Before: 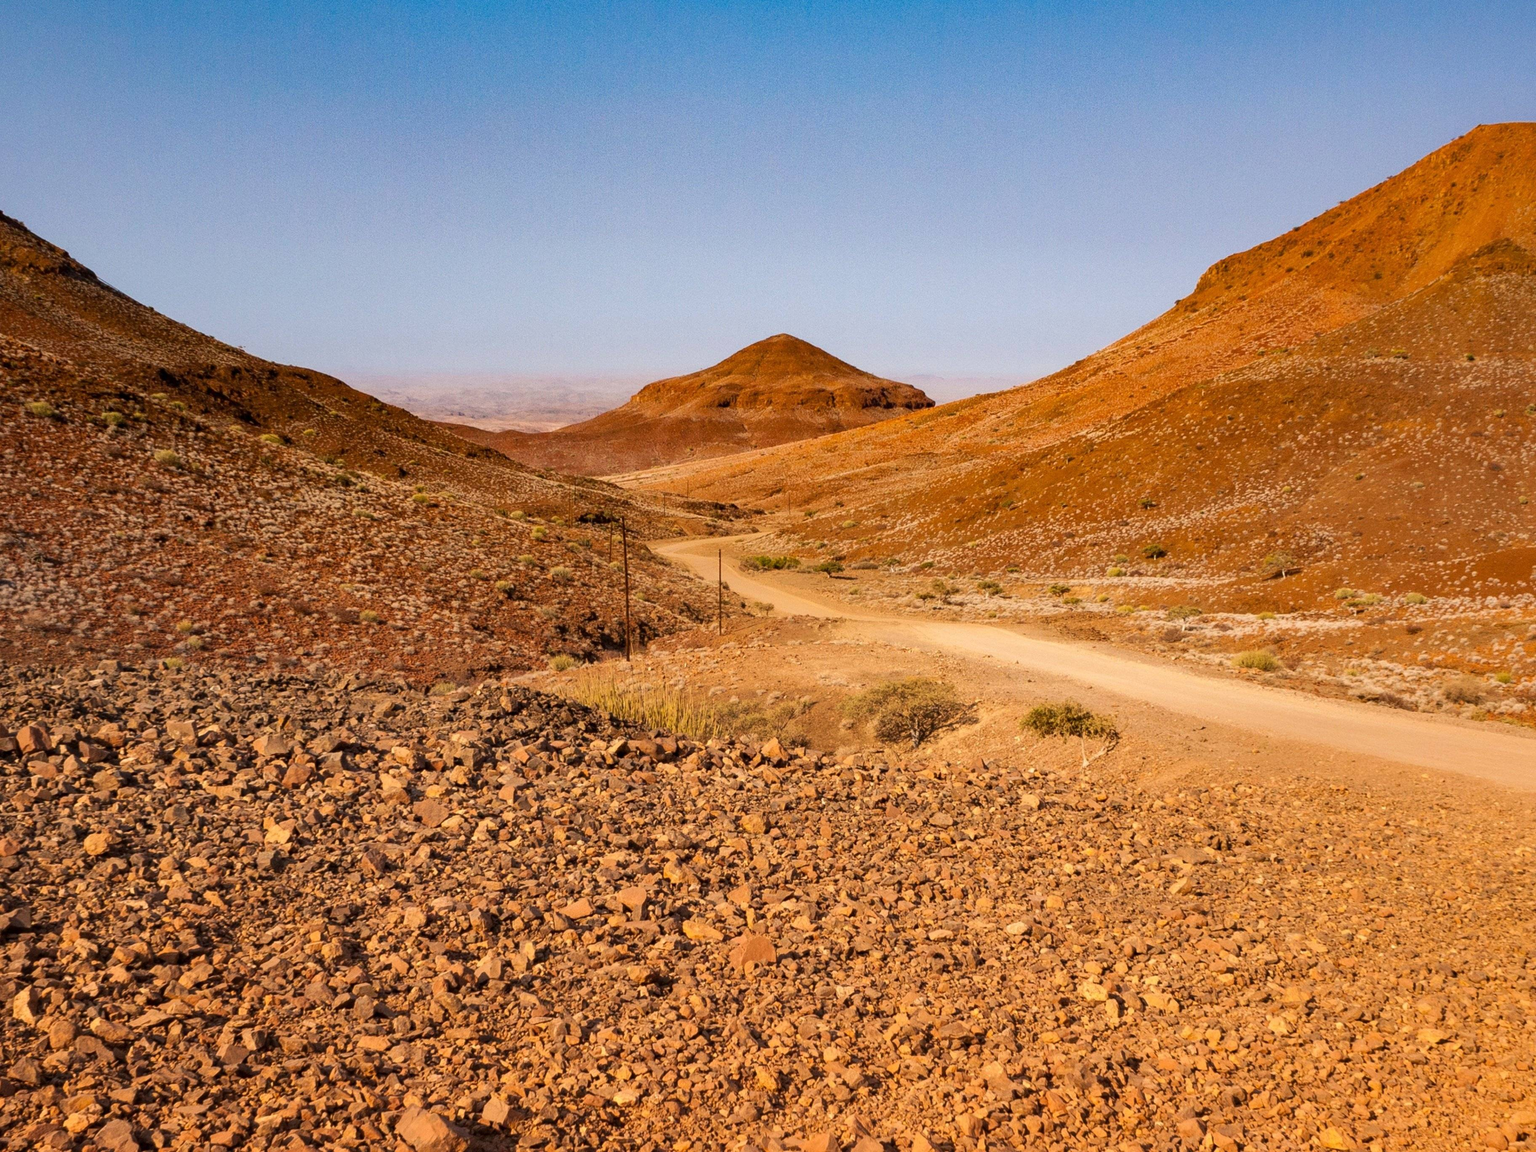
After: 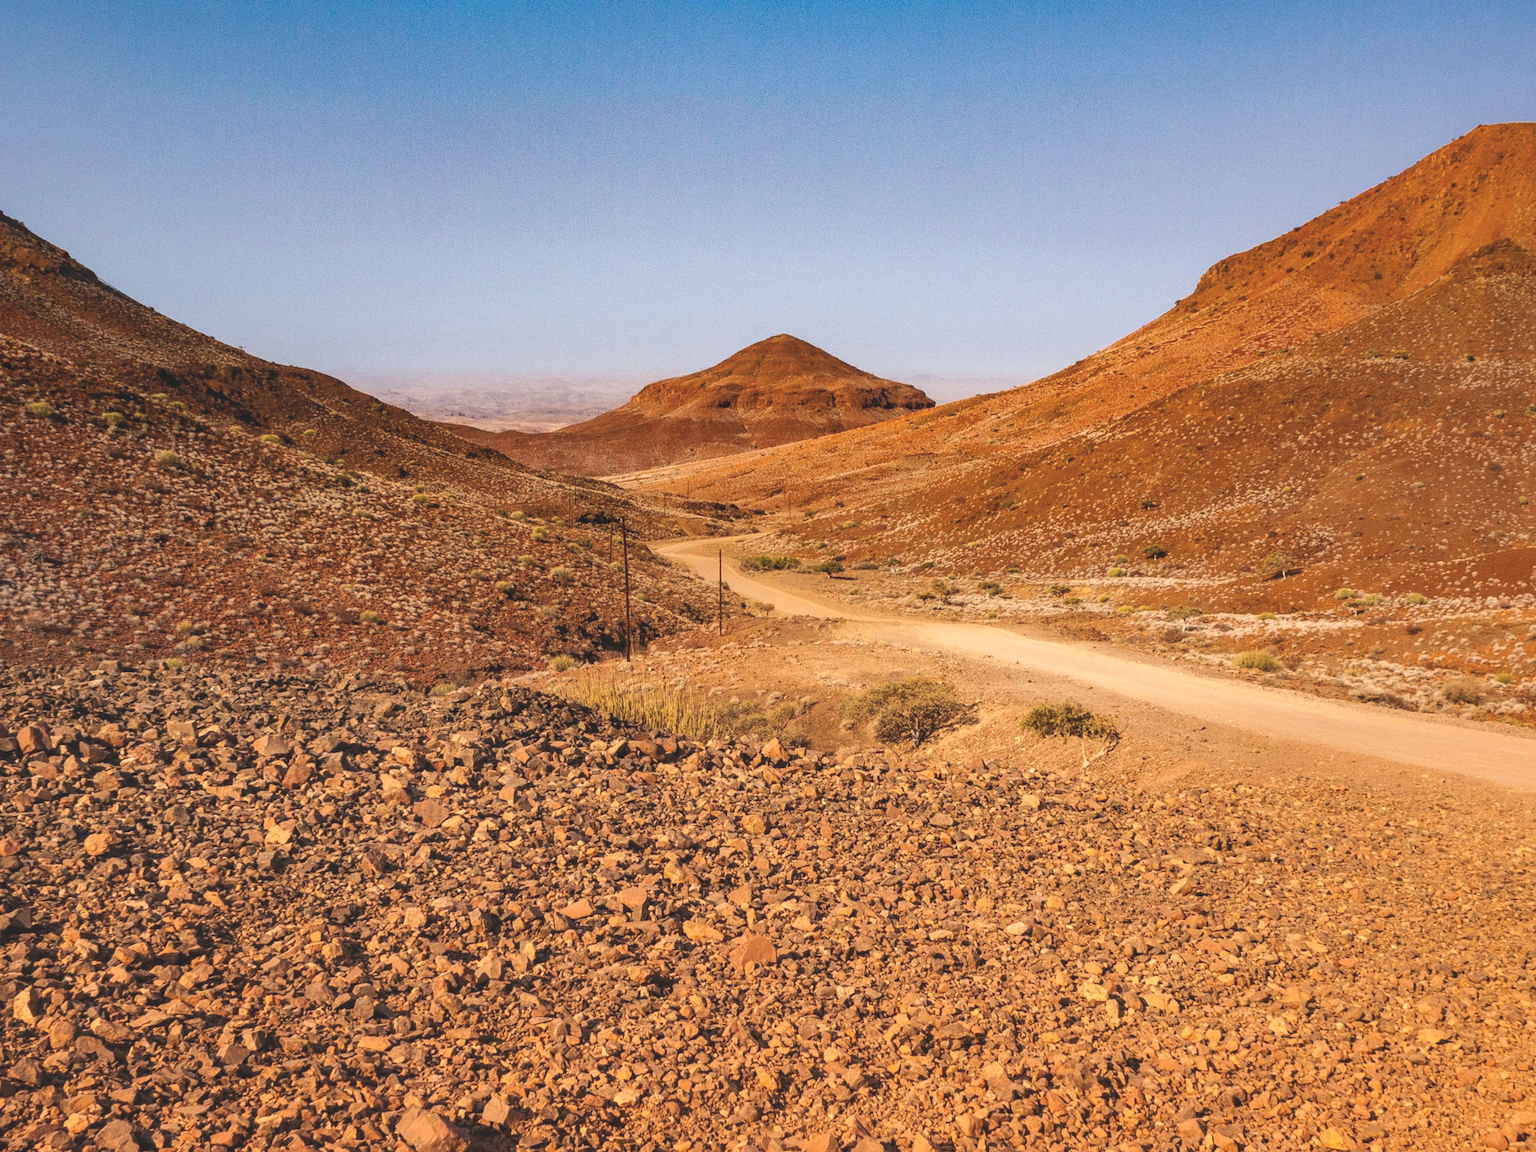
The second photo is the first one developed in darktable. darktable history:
local contrast: on, module defaults
exposure: black level correction -0.023, exposure -0.031 EV, compensate highlight preservation false
